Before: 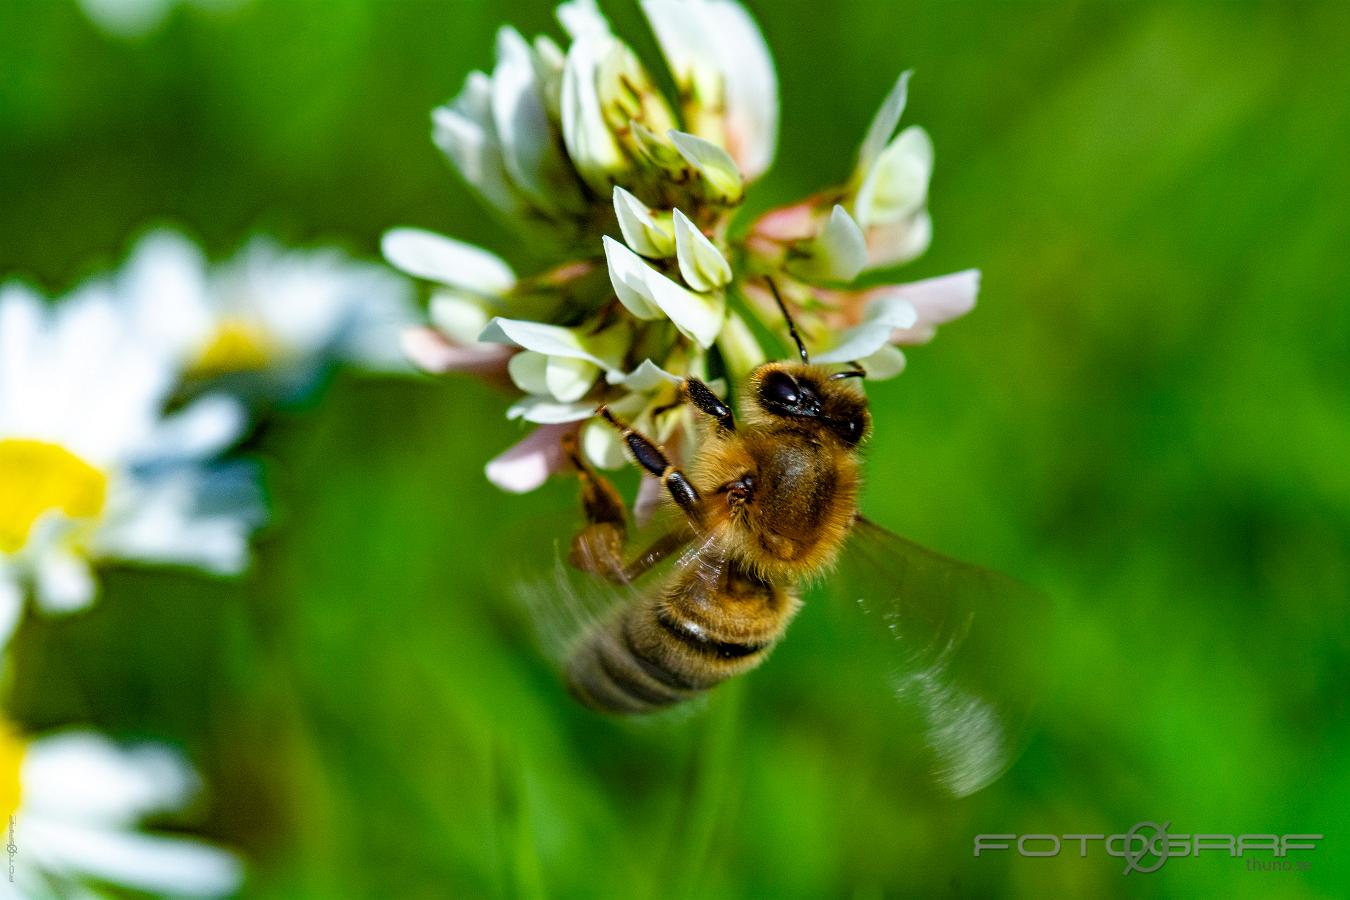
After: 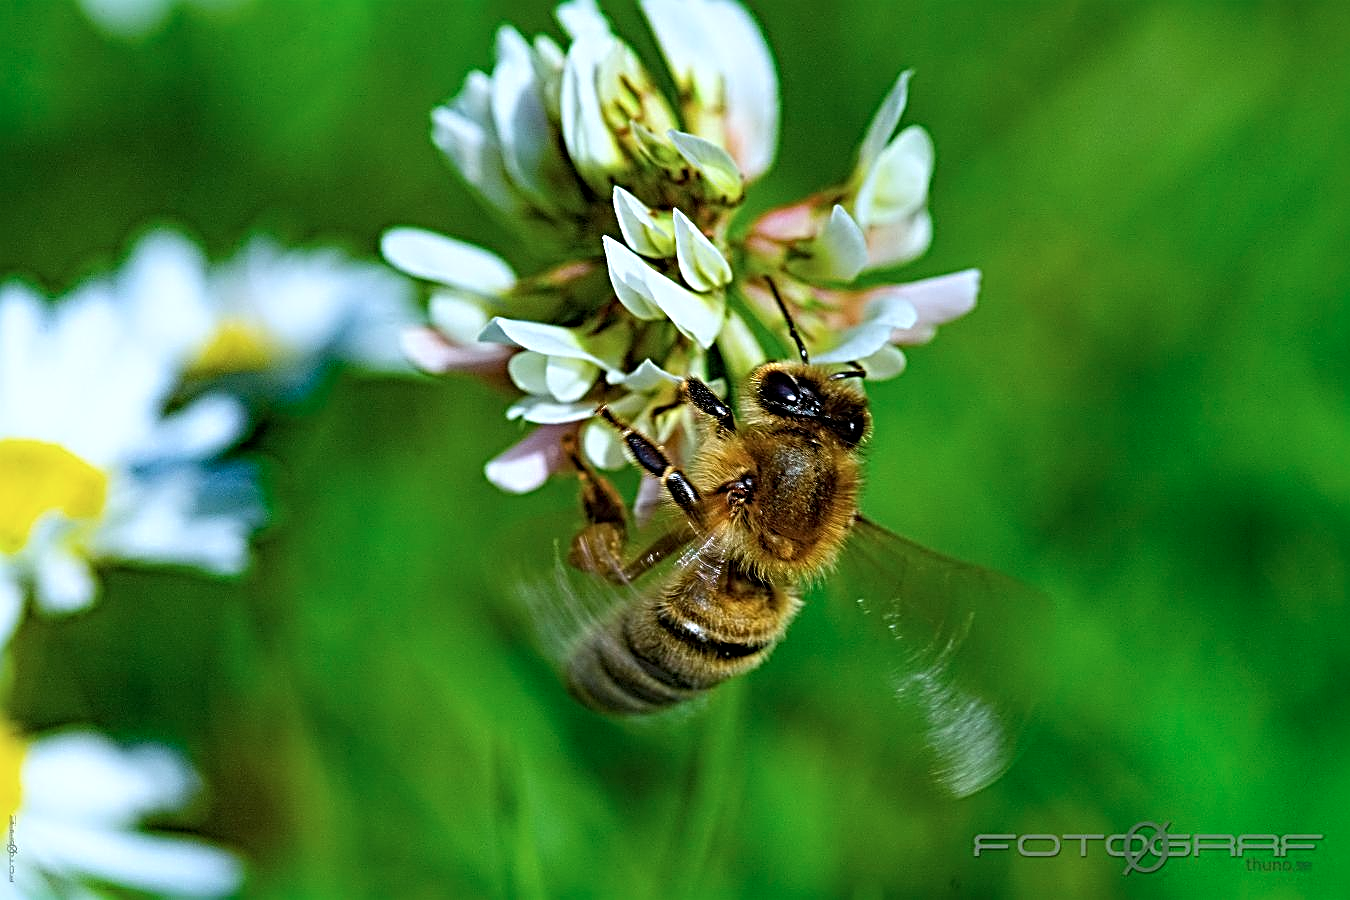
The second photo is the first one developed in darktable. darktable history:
sharpen: radius 3.728, amount 0.93
color calibration: x 0.37, y 0.382, temperature 4313.62 K
